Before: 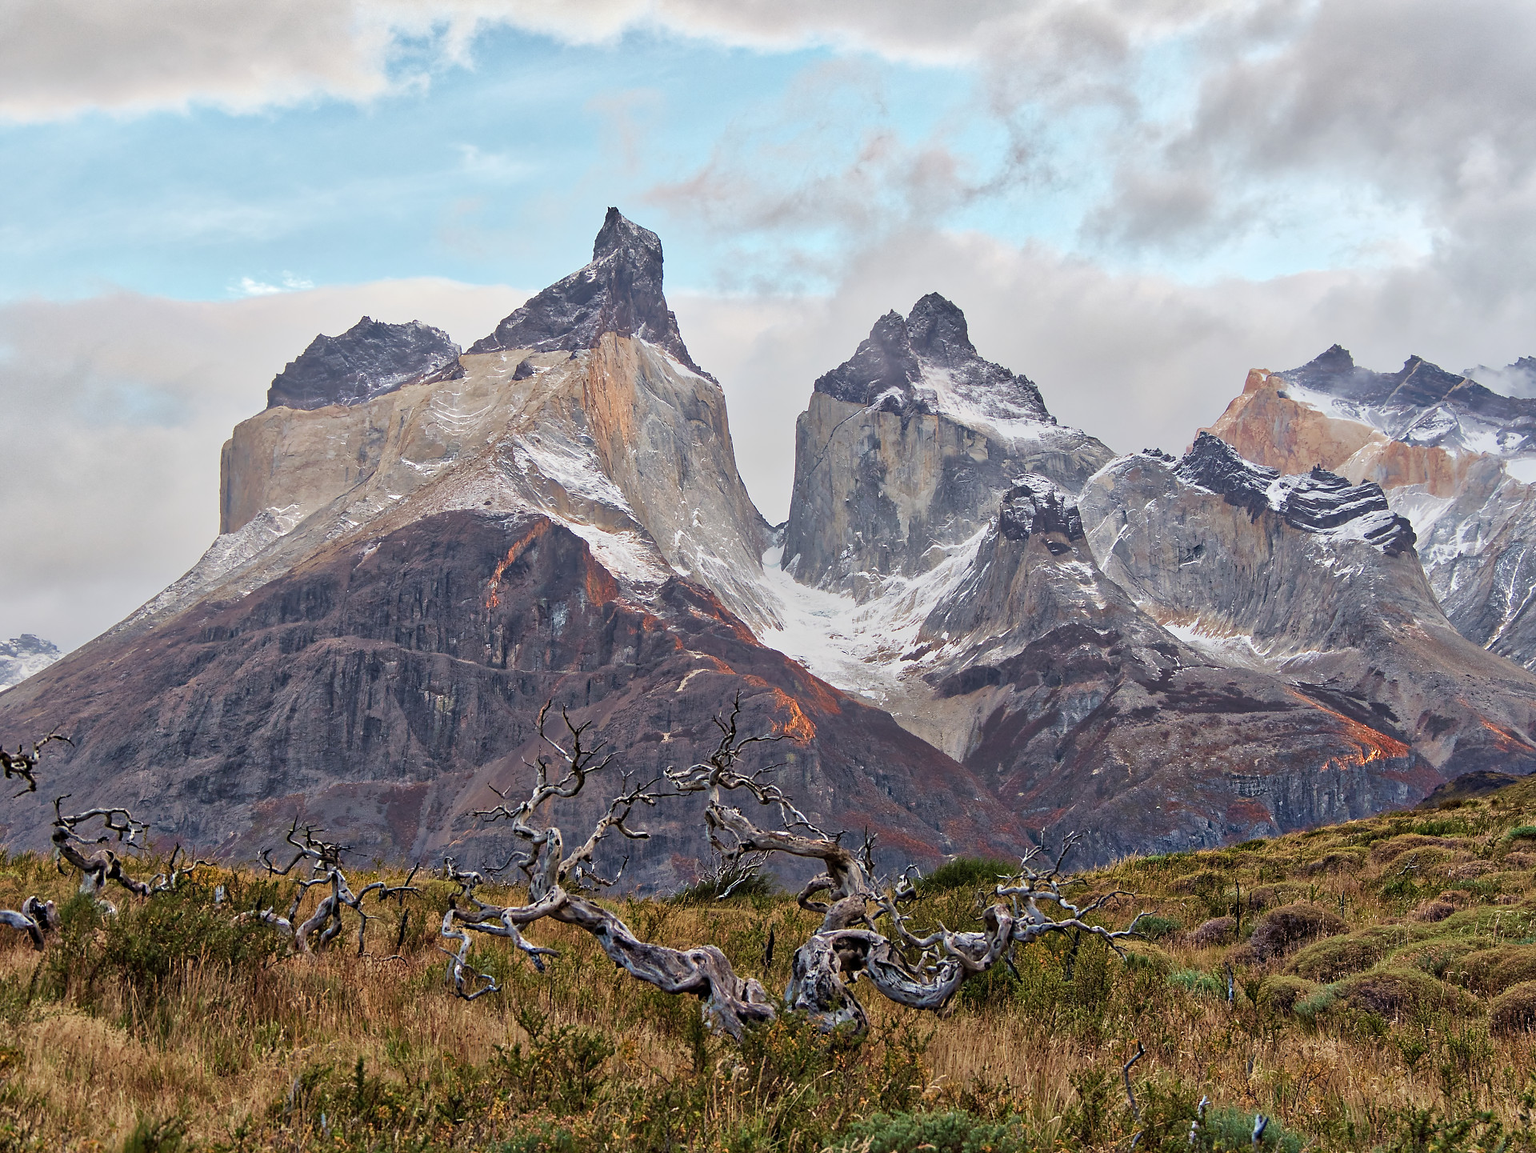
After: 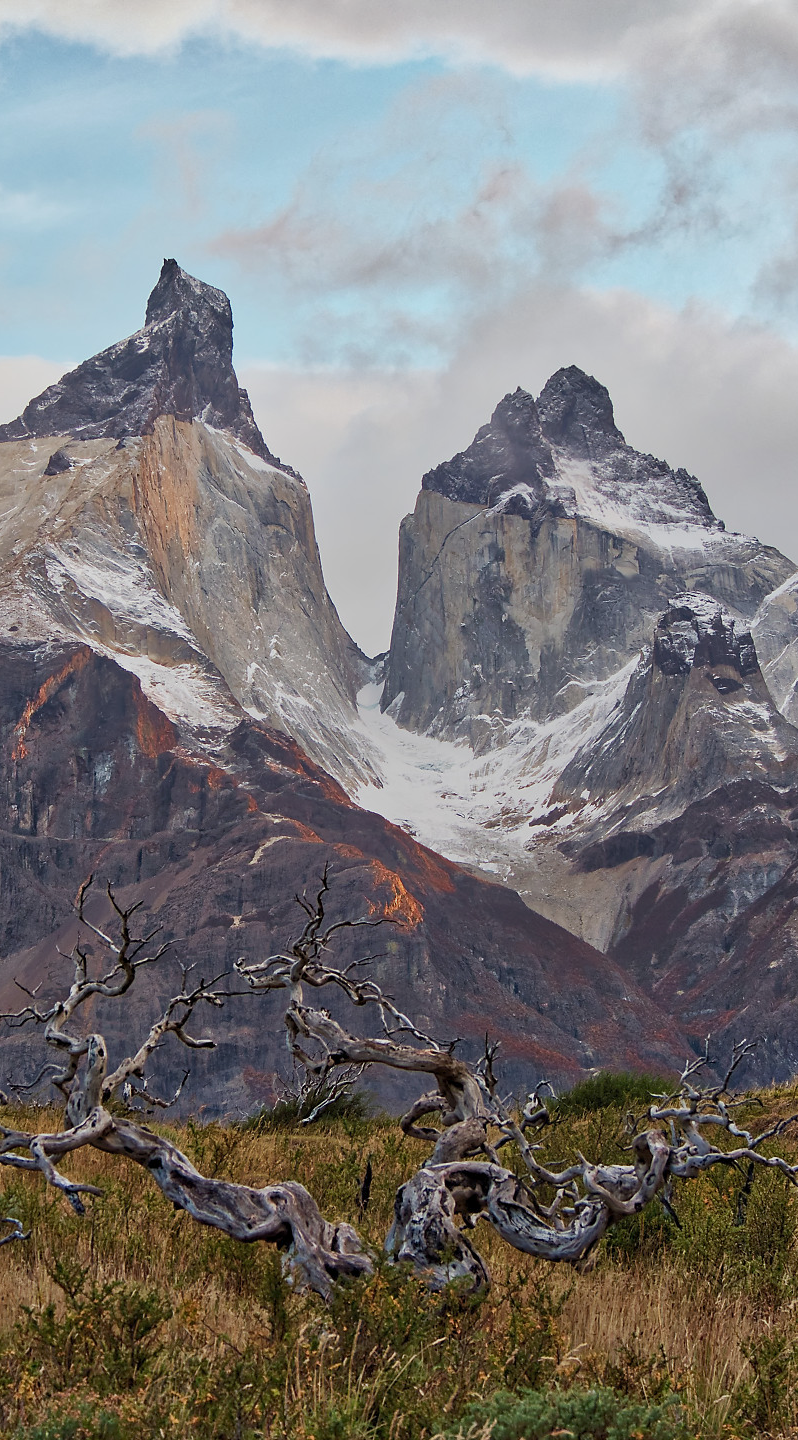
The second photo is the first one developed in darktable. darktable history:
tone equalizer: -8 EV 0.214 EV, -7 EV 0.385 EV, -6 EV 0.393 EV, -5 EV 0.255 EV, -3 EV -0.268 EV, -2 EV -0.413 EV, -1 EV -0.415 EV, +0 EV -0.271 EV
crop: left 31.086%, right 27.338%
